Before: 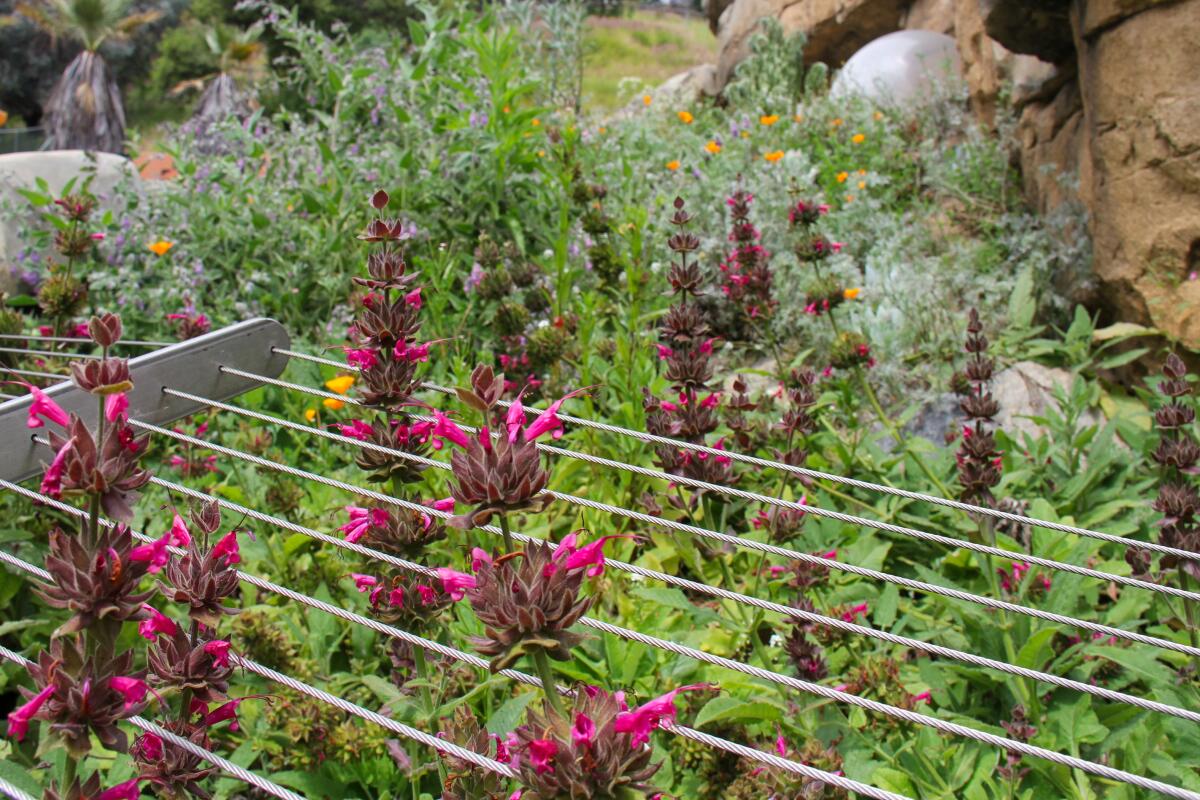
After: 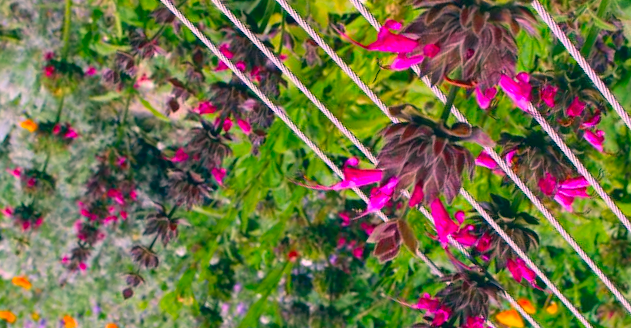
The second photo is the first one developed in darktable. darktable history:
crop and rotate: angle 148.03°, left 9.21%, top 15.653%, right 4.357%, bottom 16.972%
color correction: highlights a* 16.71, highlights b* 0.183, shadows a* -15.42, shadows b* -13.79, saturation 1.56
